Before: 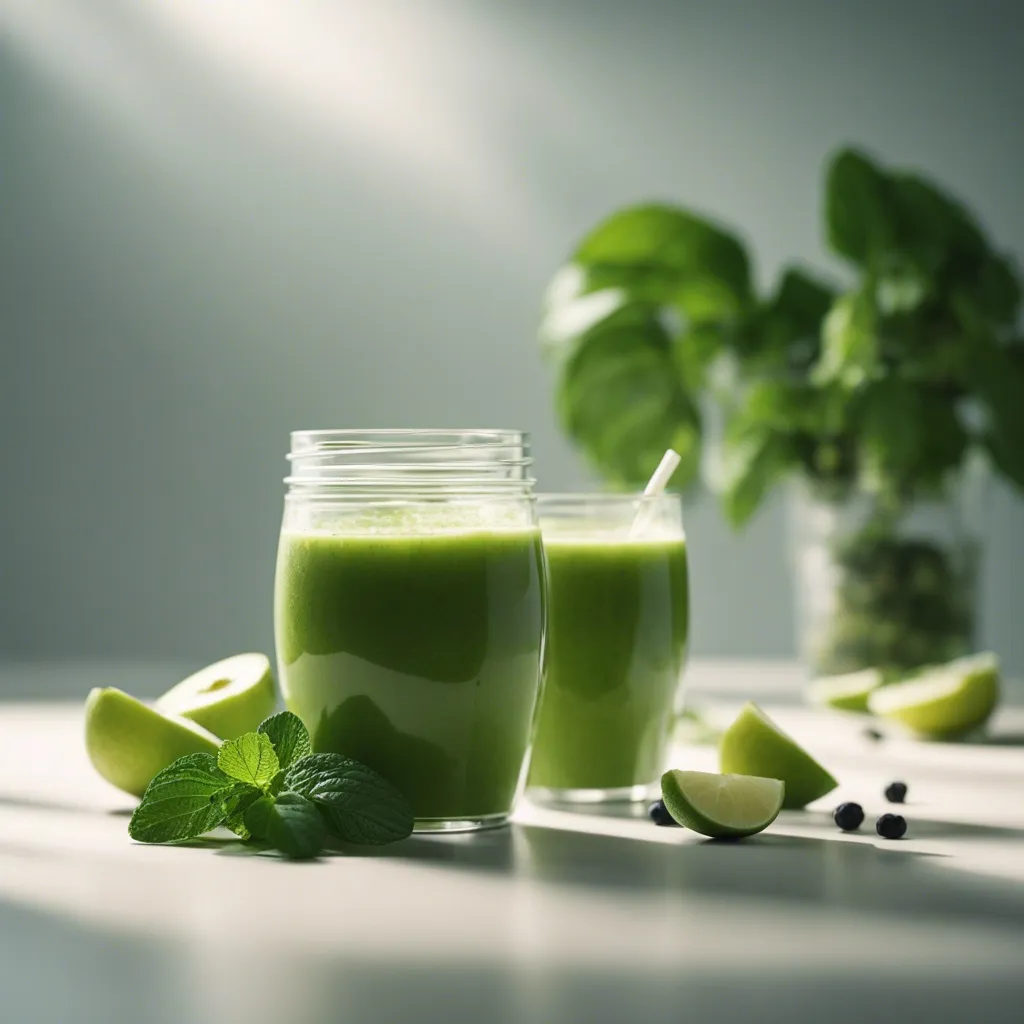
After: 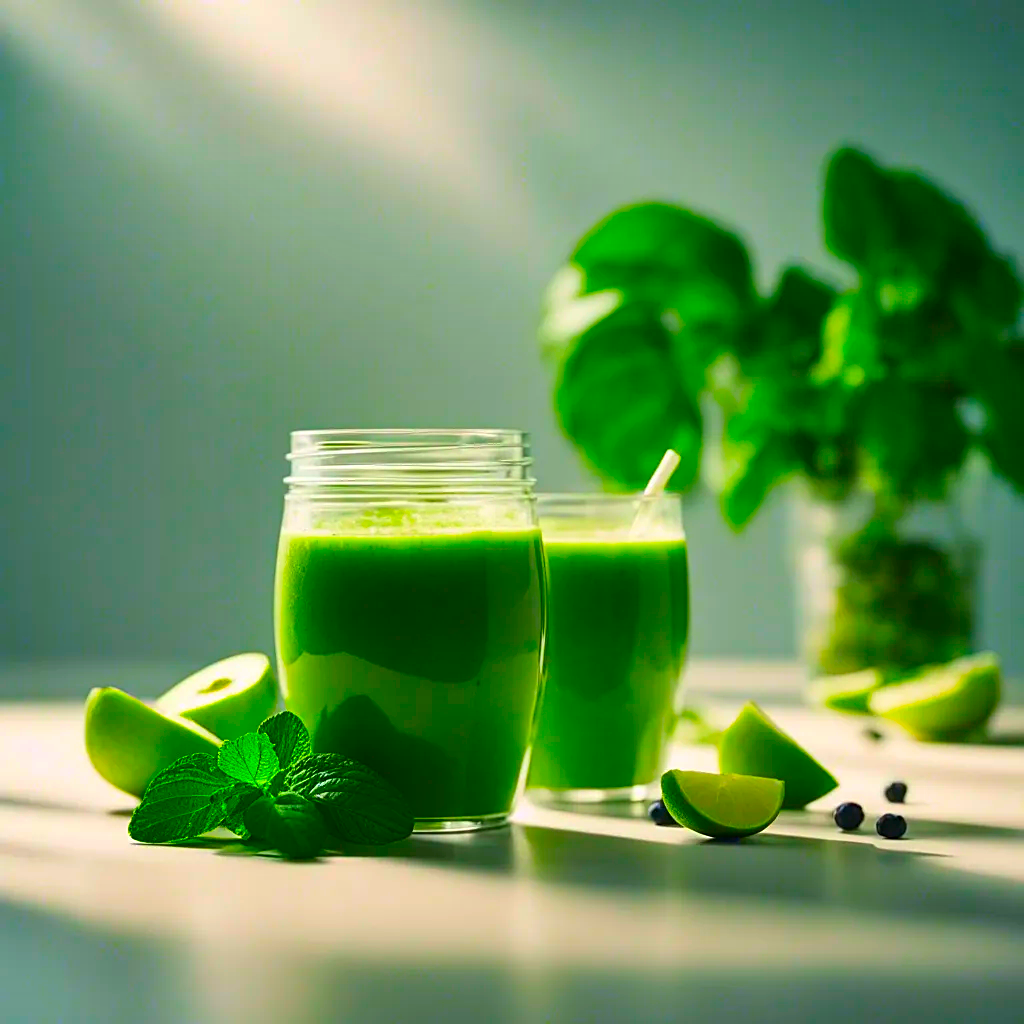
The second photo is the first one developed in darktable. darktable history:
color correction: saturation 3
shadows and highlights: shadows 60, soften with gaussian
sharpen: on, module defaults
